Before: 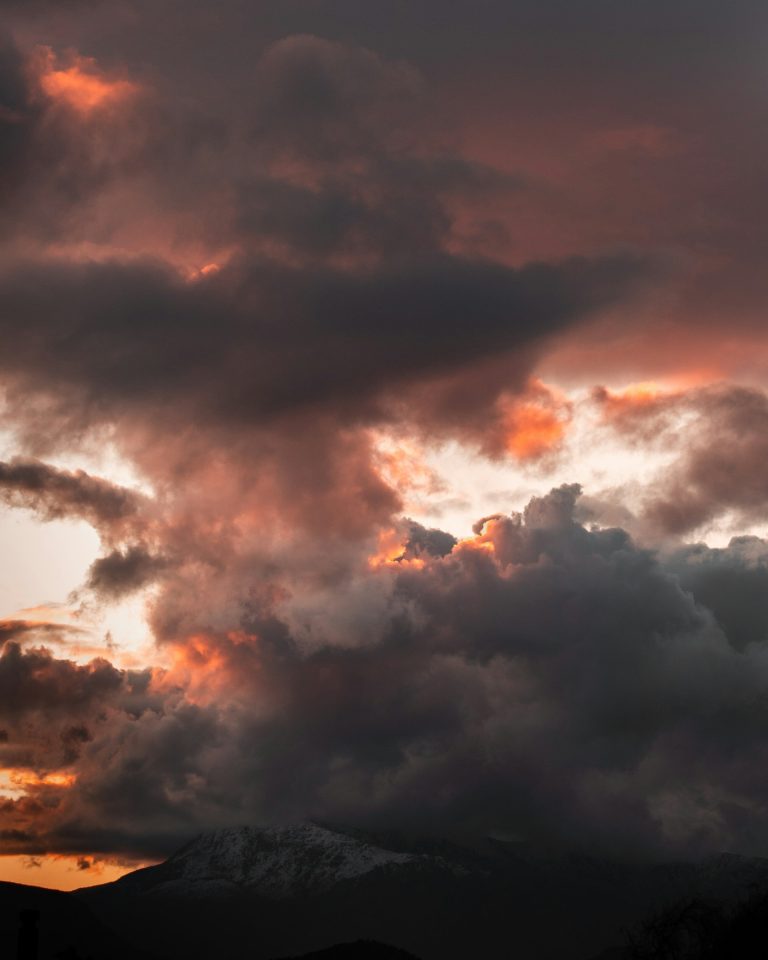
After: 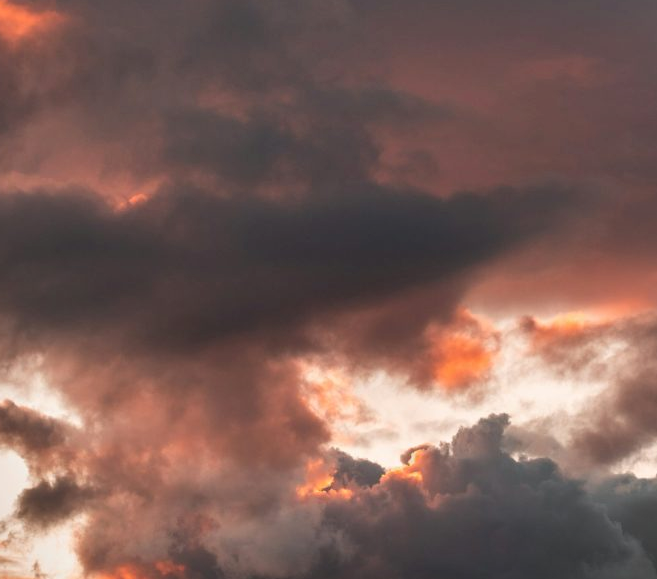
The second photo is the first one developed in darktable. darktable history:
shadows and highlights: low approximation 0.01, soften with gaussian
crop and rotate: left 9.401%, top 7.35%, right 5.051%, bottom 32.337%
levels: levels [0, 0.498, 1]
